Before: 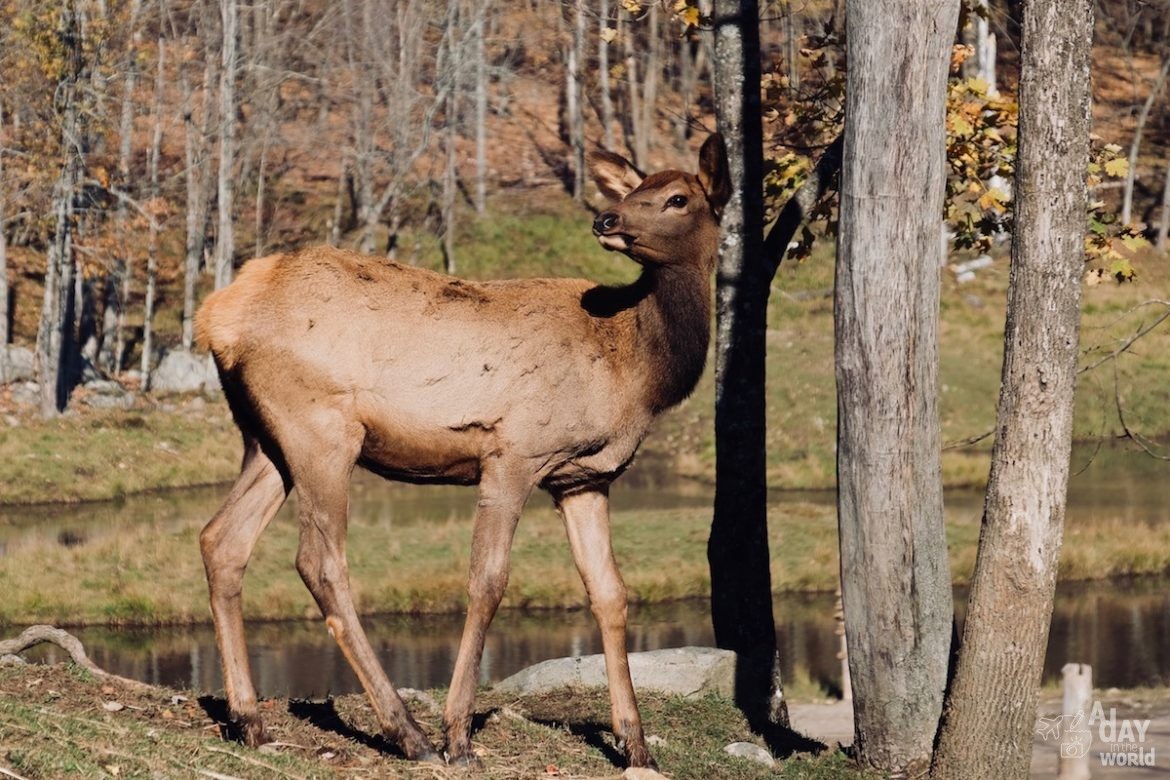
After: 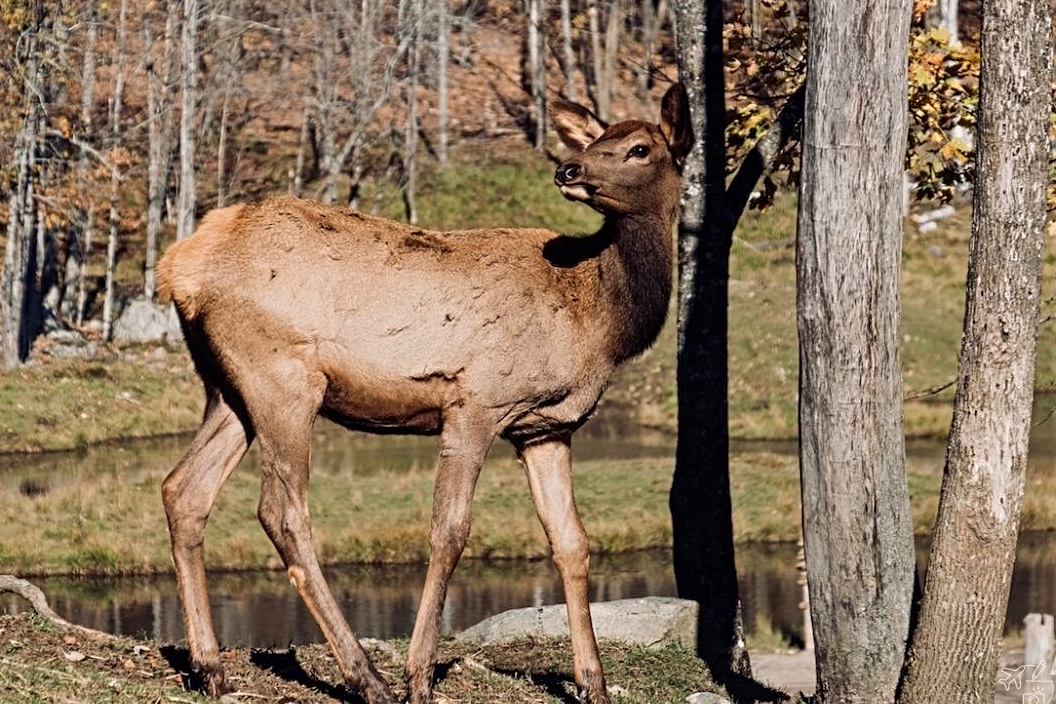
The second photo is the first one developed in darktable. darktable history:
crop: left 3.305%, top 6.436%, right 6.389%, bottom 3.258%
local contrast: mode bilateral grid, contrast 20, coarseness 50, detail 120%, midtone range 0.2
contrast equalizer: y [[0.5, 0.5, 0.5, 0.539, 0.64, 0.611], [0.5 ×6], [0.5 ×6], [0 ×6], [0 ×6]]
